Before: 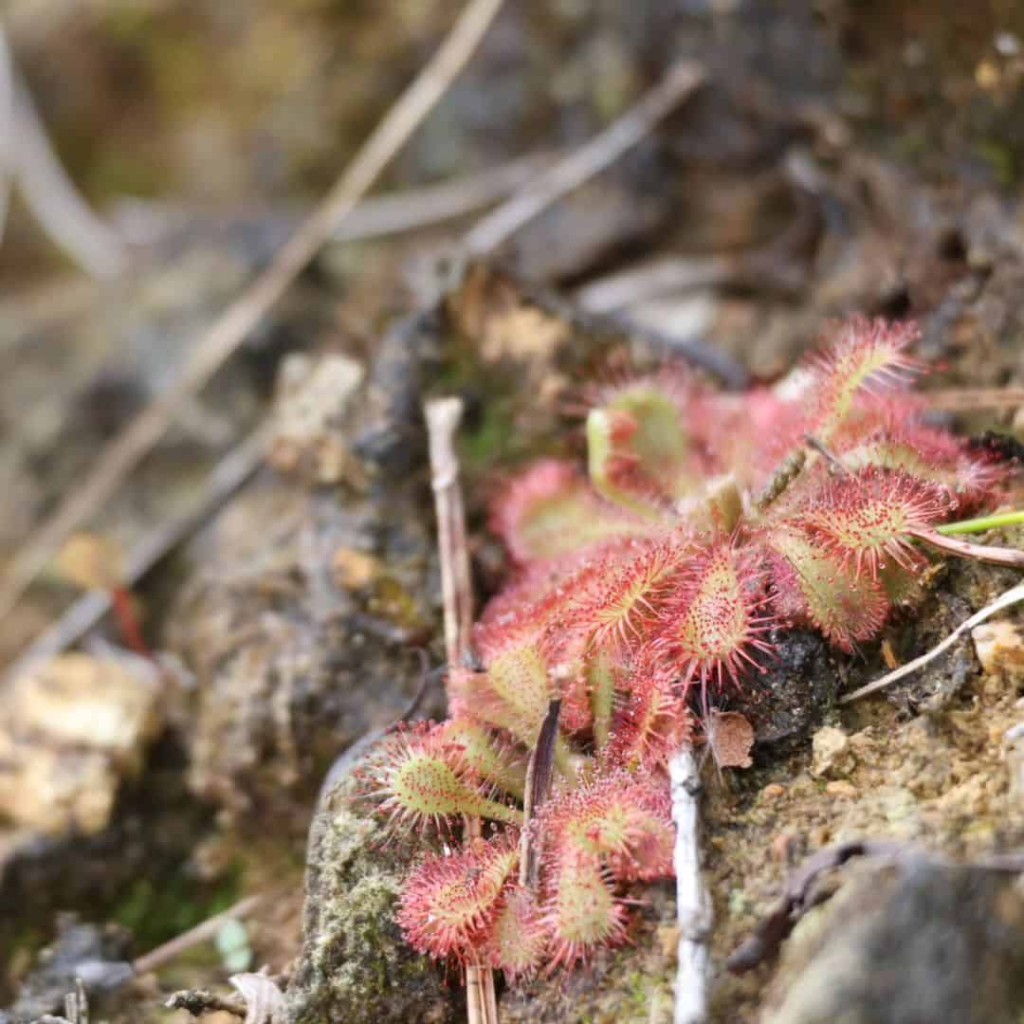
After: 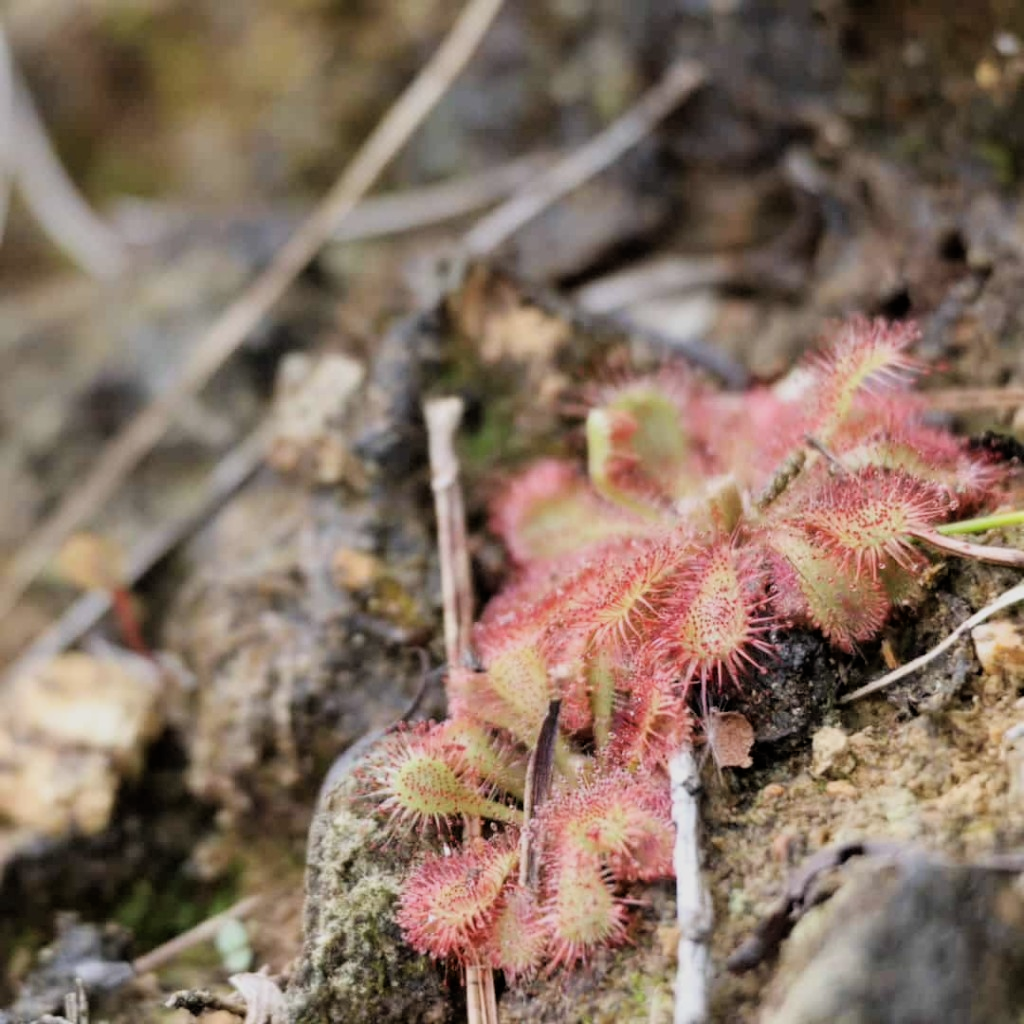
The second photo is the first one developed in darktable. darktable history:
contrast brightness saturation: saturation -0.05
filmic rgb: black relative exposure -8.03 EV, white relative exposure 4.06 EV, hardness 4.18, latitude 49.96%, contrast 1.1
